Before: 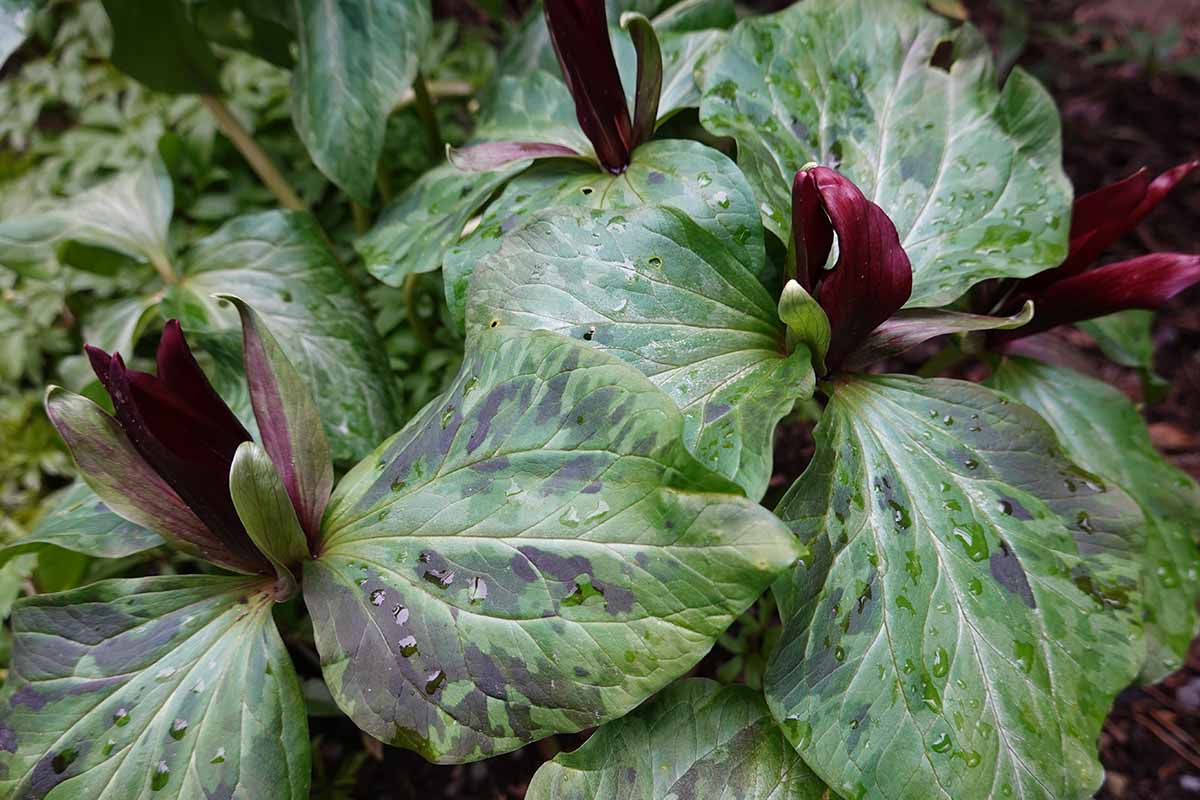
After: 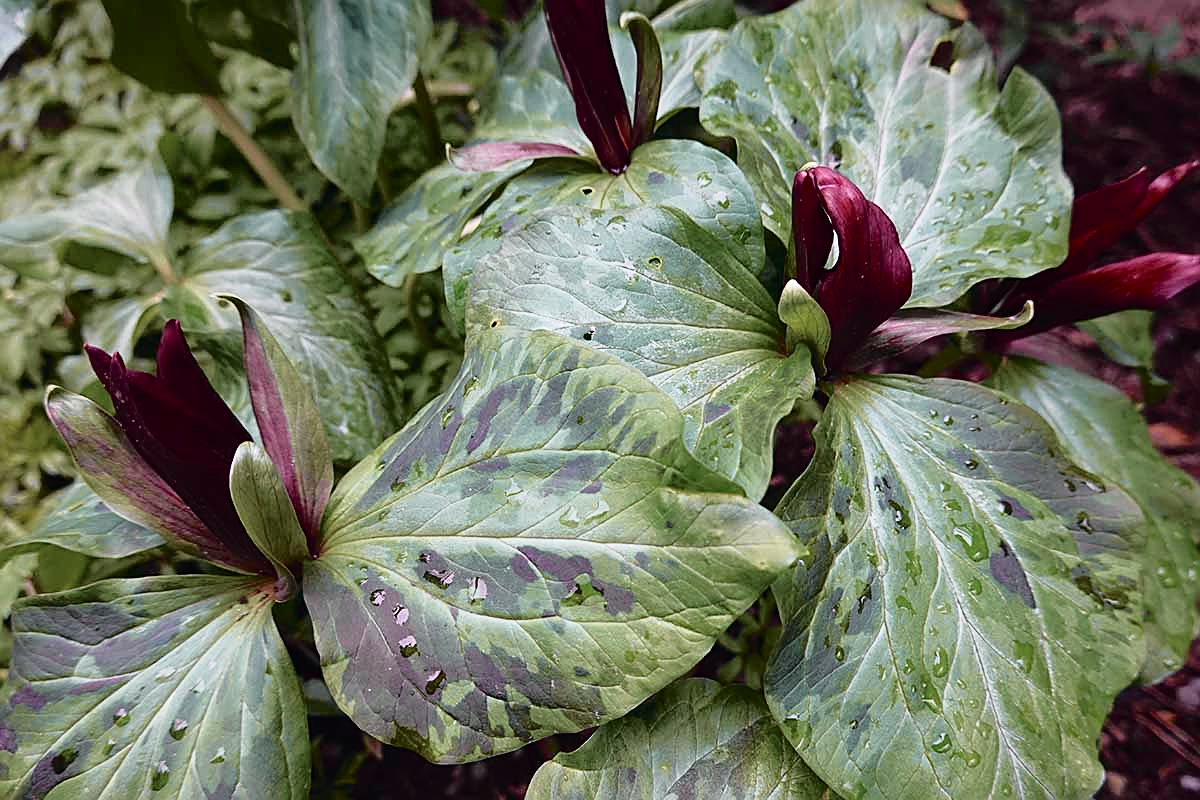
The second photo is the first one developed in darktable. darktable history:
sharpen: on, module defaults
tone curve: curves: ch0 [(0, 0.009) (0.105, 0.08) (0.195, 0.18) (0.283, 0.316) (0.384, 0.434) (0.485, 0.531) (0.638, 0.69) (0.81, 0.872) (1, 0.977)]; ch1 [(0, 0) (0.161, 0.092) (0.35, 0.33) (0.379, 0.401) (0.456, 0.469) (0.498, 0.502) (0.52, 0.536) (0.586, 0.617) (0.635, 0.655) (1, 1)]; ch2 [(0, 0) (0.371, 0.362) (0.437, 0.437) (0.483, 0.484) (0.53, 0.515) (0.56, 0.571) (0.622, 0.606) (1, 1)], color space Lab, independent channels, preserve colors none
